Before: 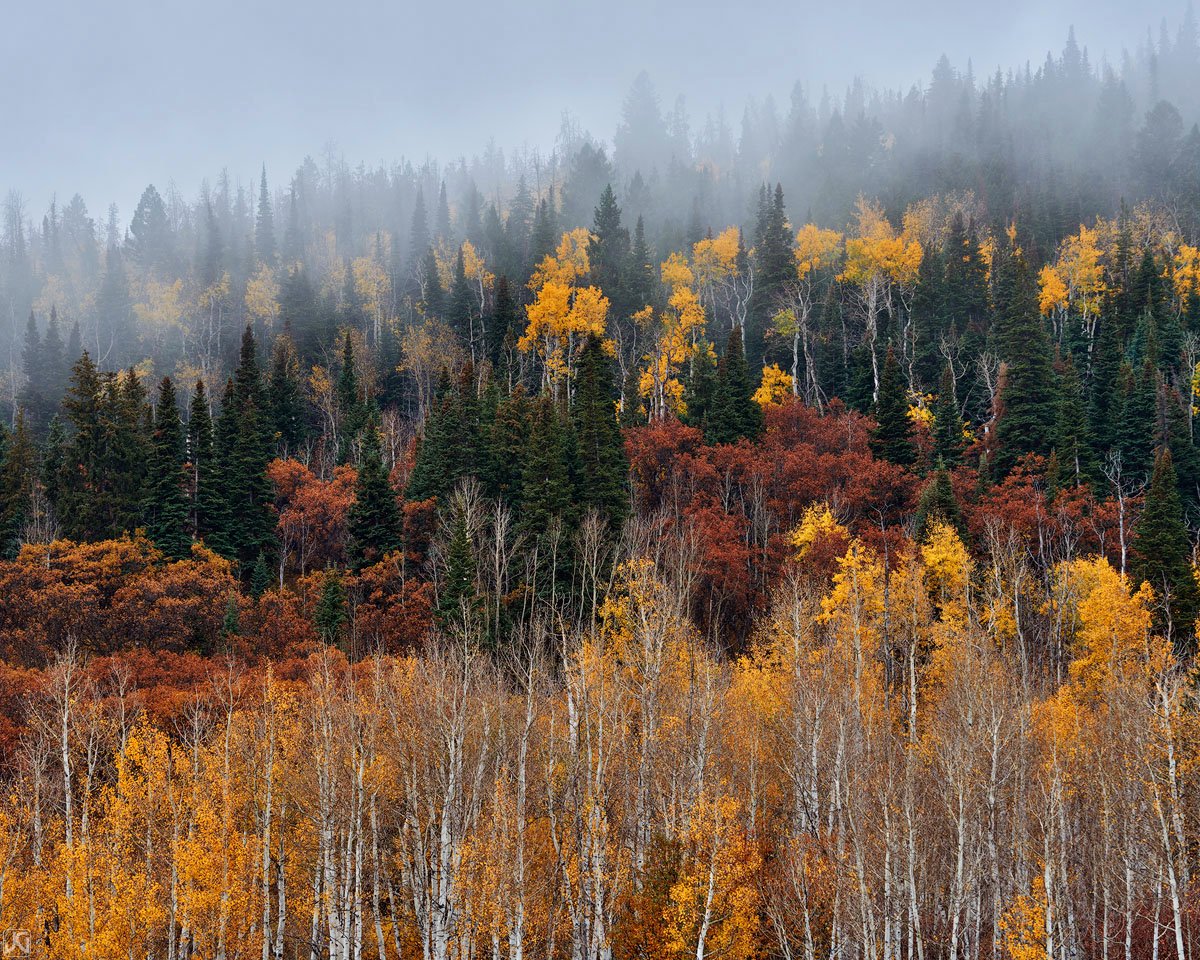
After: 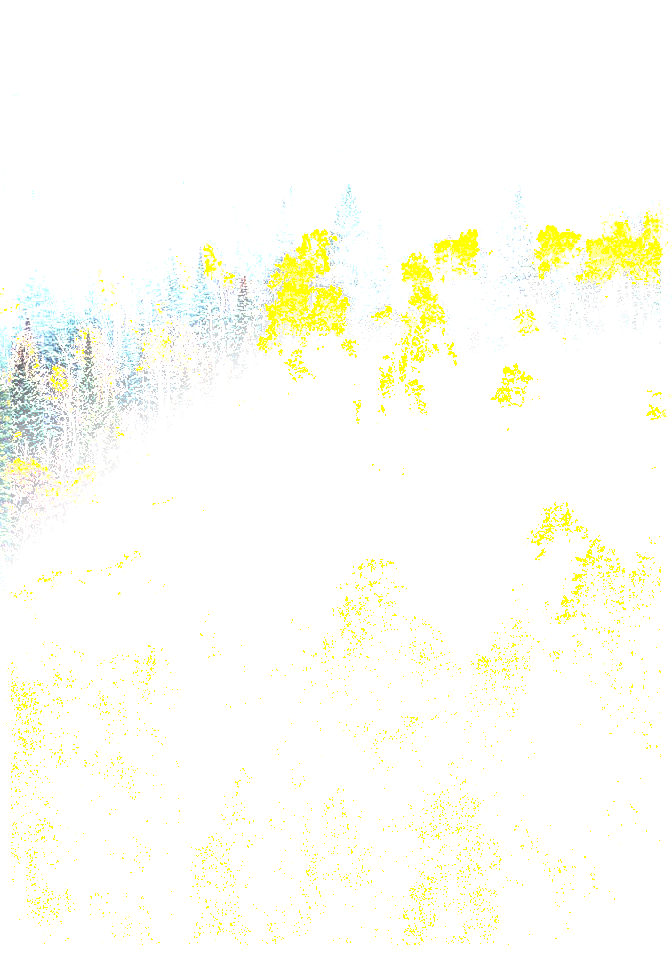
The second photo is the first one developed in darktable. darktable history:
exposure: black level correction 0, exposure 1.1 EV, compensate highlight preservation false
local contrast: detail 150%
crop: left 21.674%, right 22.086%
sharpen: radius 4.001, amount 2
color balance rgb: linear chroma grading › highlights 100%, linear chroma grading › global chroma 23.41%, perceptual saturation grading › global saturation 35.38%, hue shift -10.68°, perceptual brilliance grading › highlights 47.25%, perceptual brilliance grading › mid-tones 22.2%, perceptual brilliance grading › shadows -5.93%
